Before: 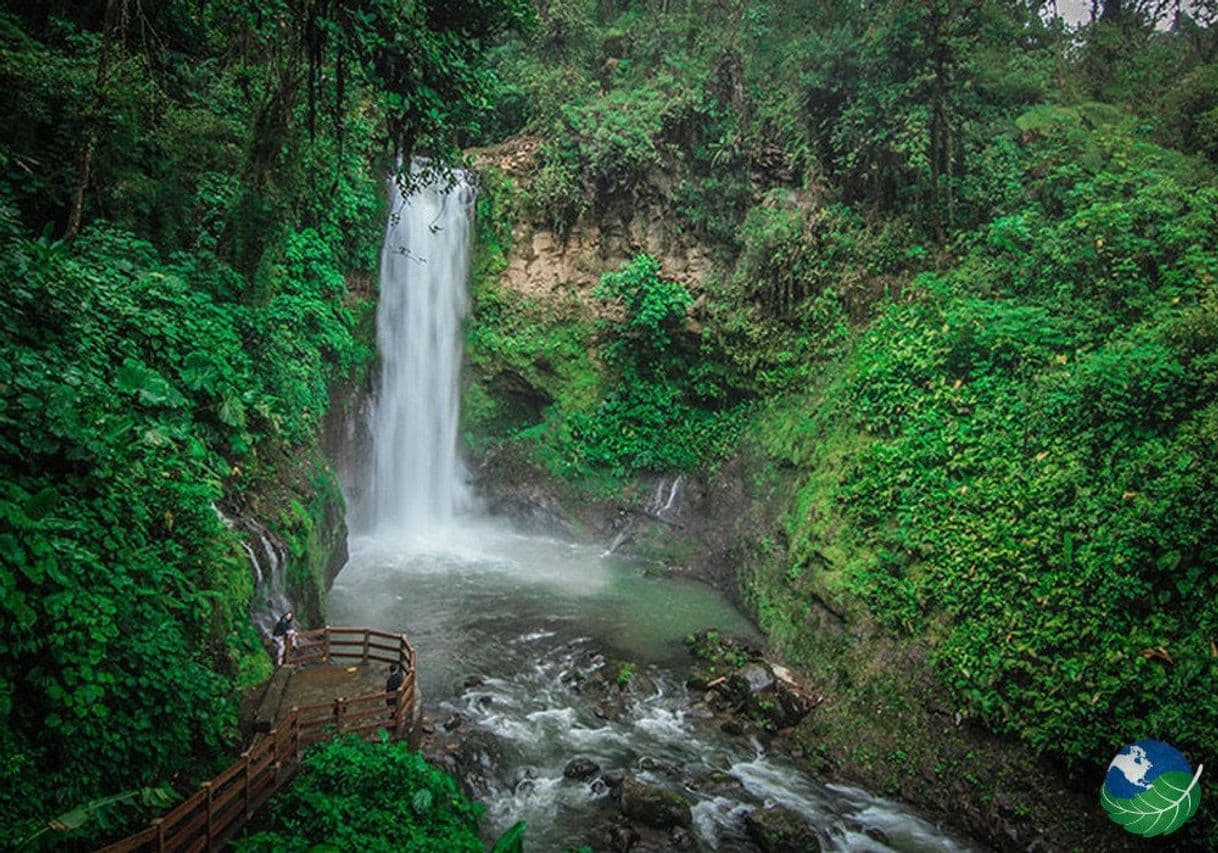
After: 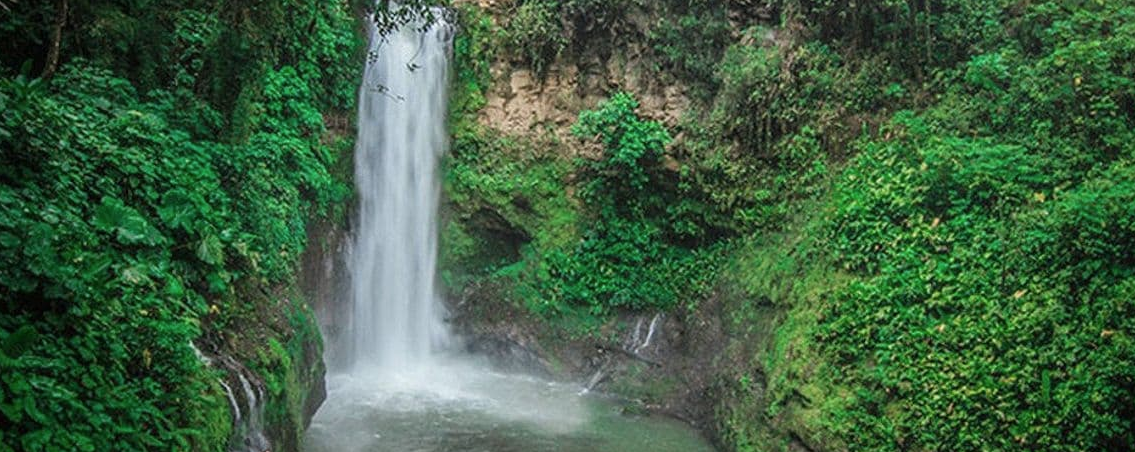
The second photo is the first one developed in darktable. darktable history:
crop: left 1.854%, top 19.007%, right 4.957%, bottom 27.934%
contrast brightness saturation: saturation -0.053
